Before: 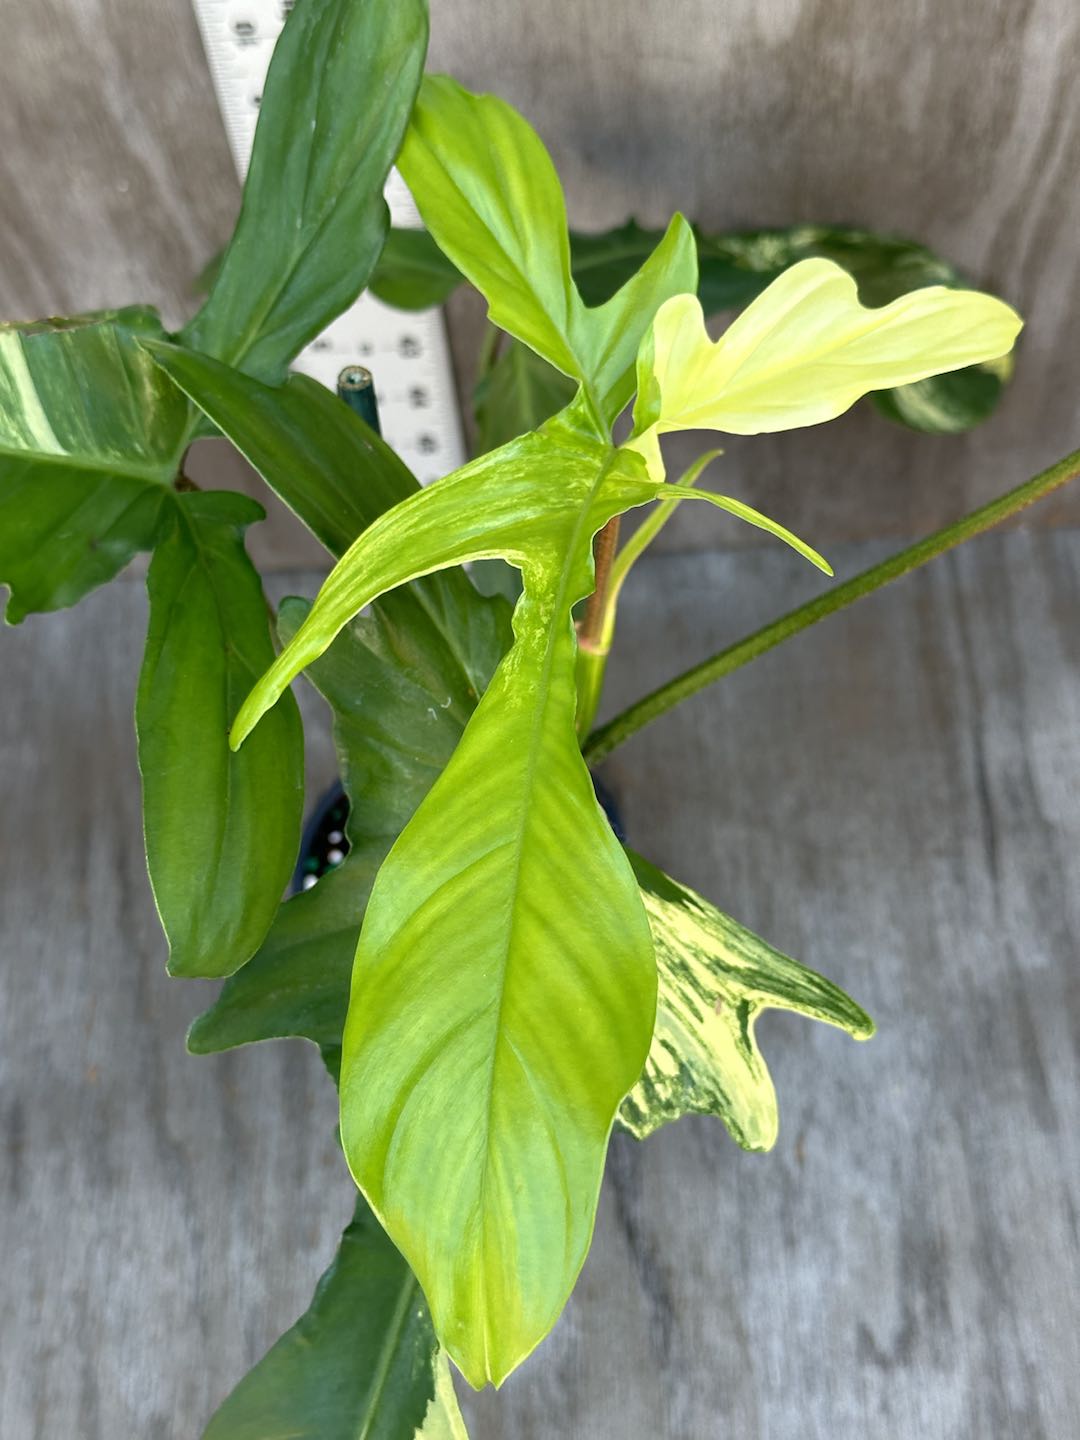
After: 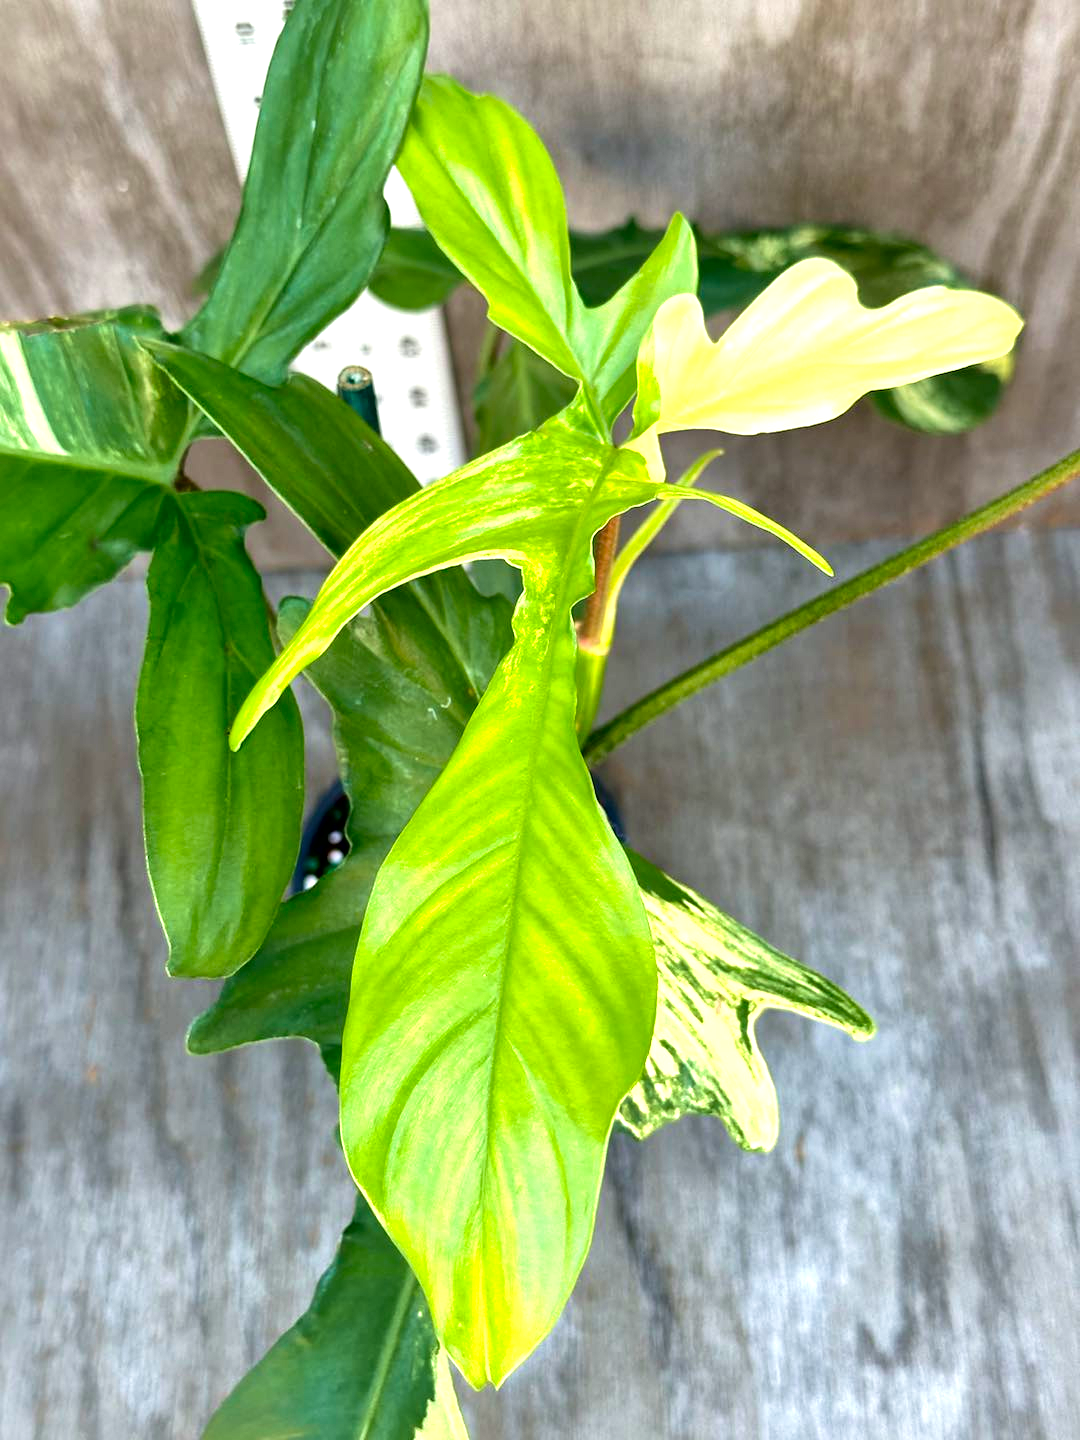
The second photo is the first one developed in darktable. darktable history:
local contrast: mode bilateral grid, contrast 21, coarseness 50, detail 148%, midtone range 0.2
velvia: on, module defaults
exposure: black level correction 0.002, exposure 0.672 EV, compensate highlight preservation false
